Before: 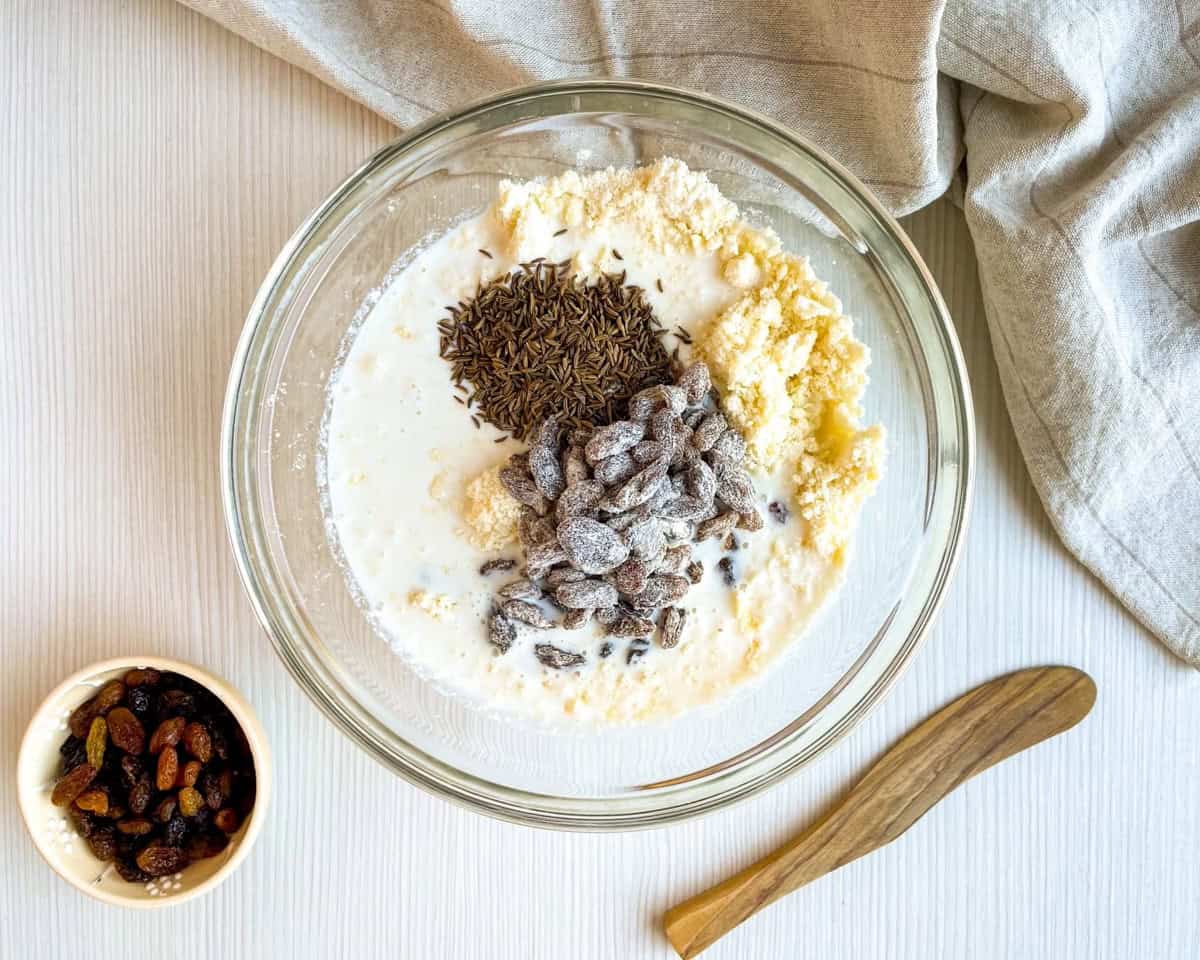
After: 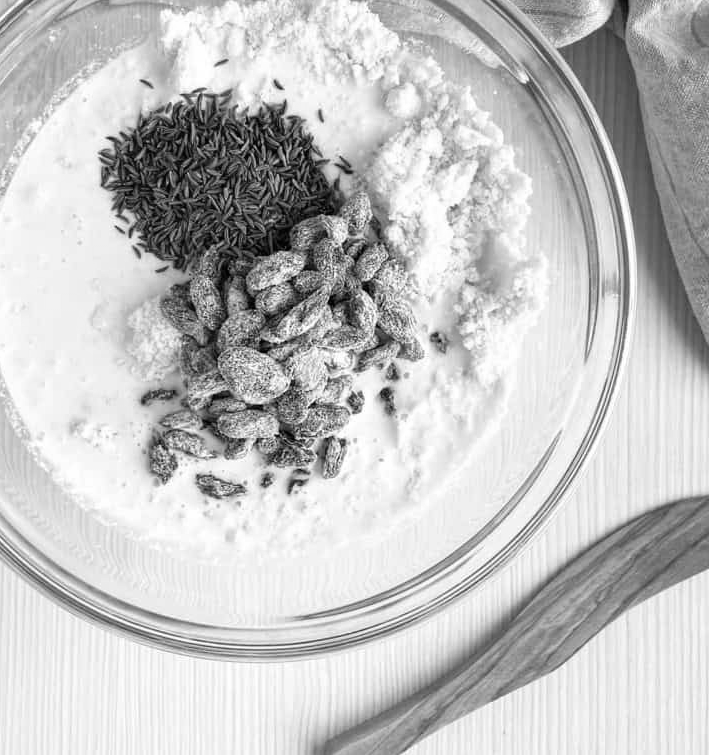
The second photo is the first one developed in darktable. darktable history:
crop and rotate: left 28.256%, top 17.734%, right 12.656%, bottom 3.573%
color zones: curves: ch1 [(0, -0.394) (0.143, -0.394) (0.286, -0.394) (0.429, -0.392) (0.571, -0.391) (0.714, -0.391) (0.857, -0.391) (1, -0.394)]
